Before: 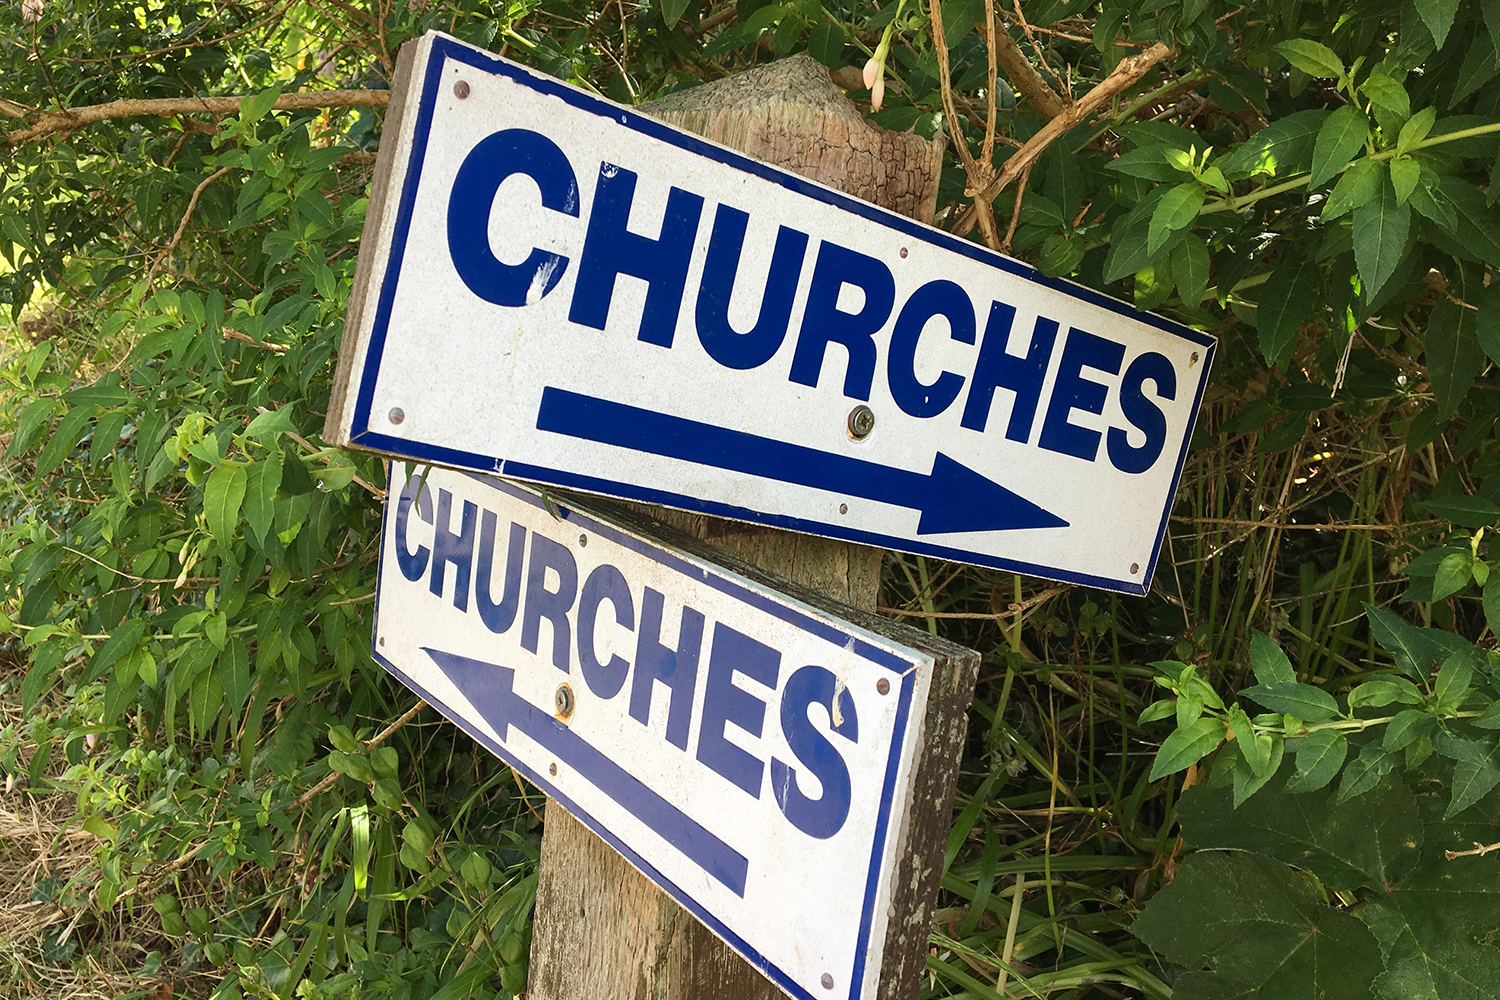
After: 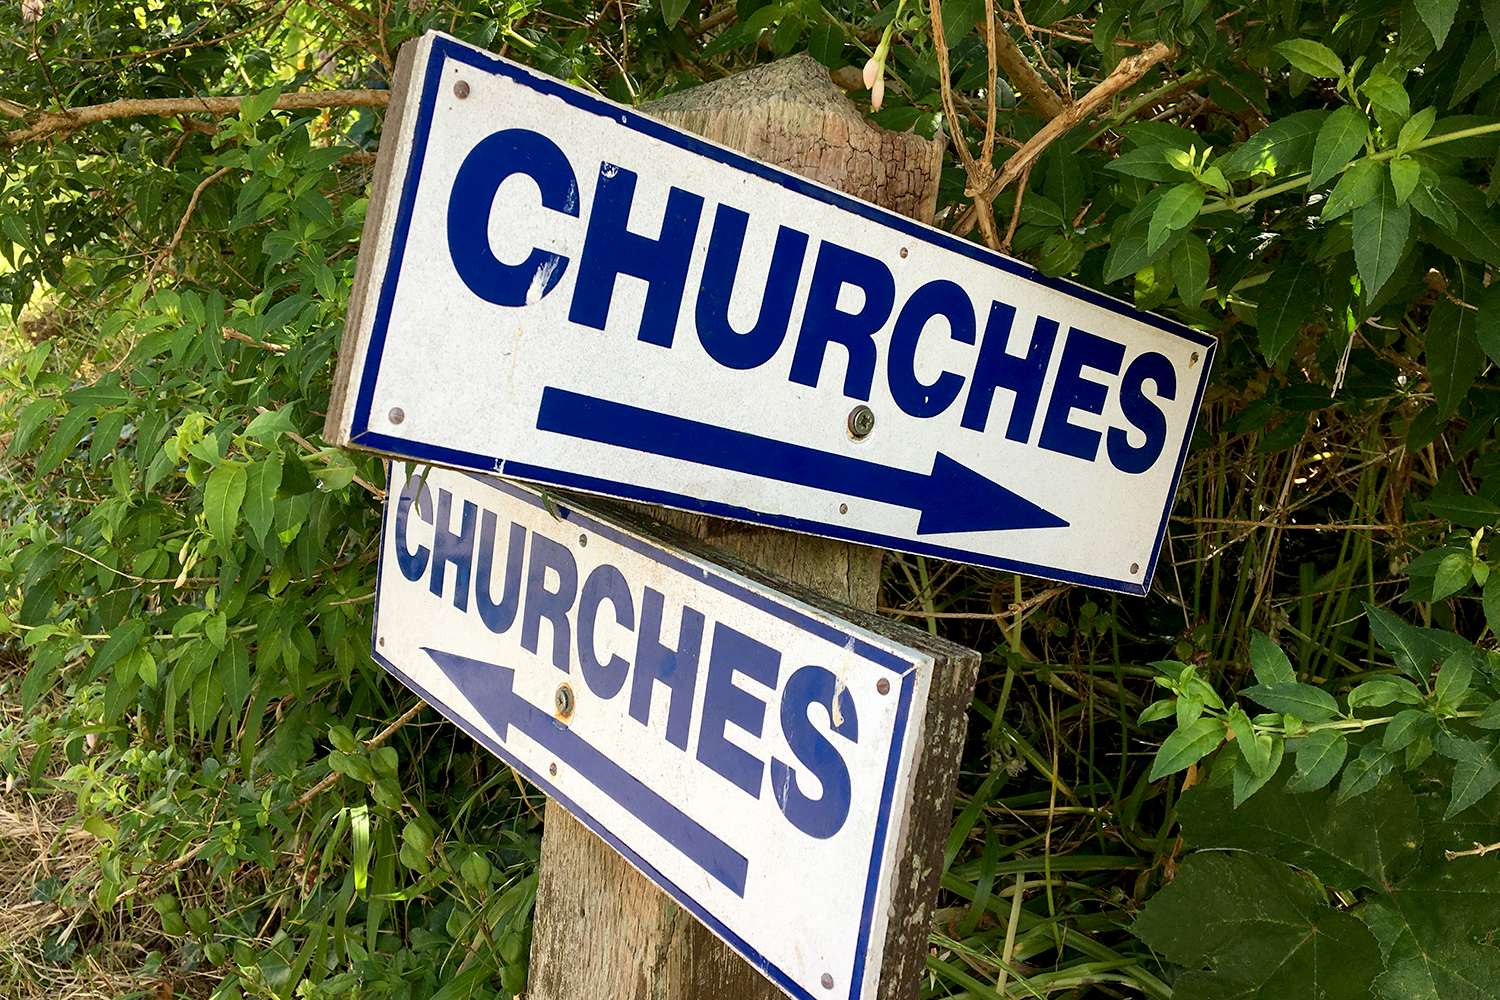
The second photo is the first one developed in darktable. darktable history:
exposure: black level correction 0.009, exposure 0.015 EV, compensate highlight preservation false
